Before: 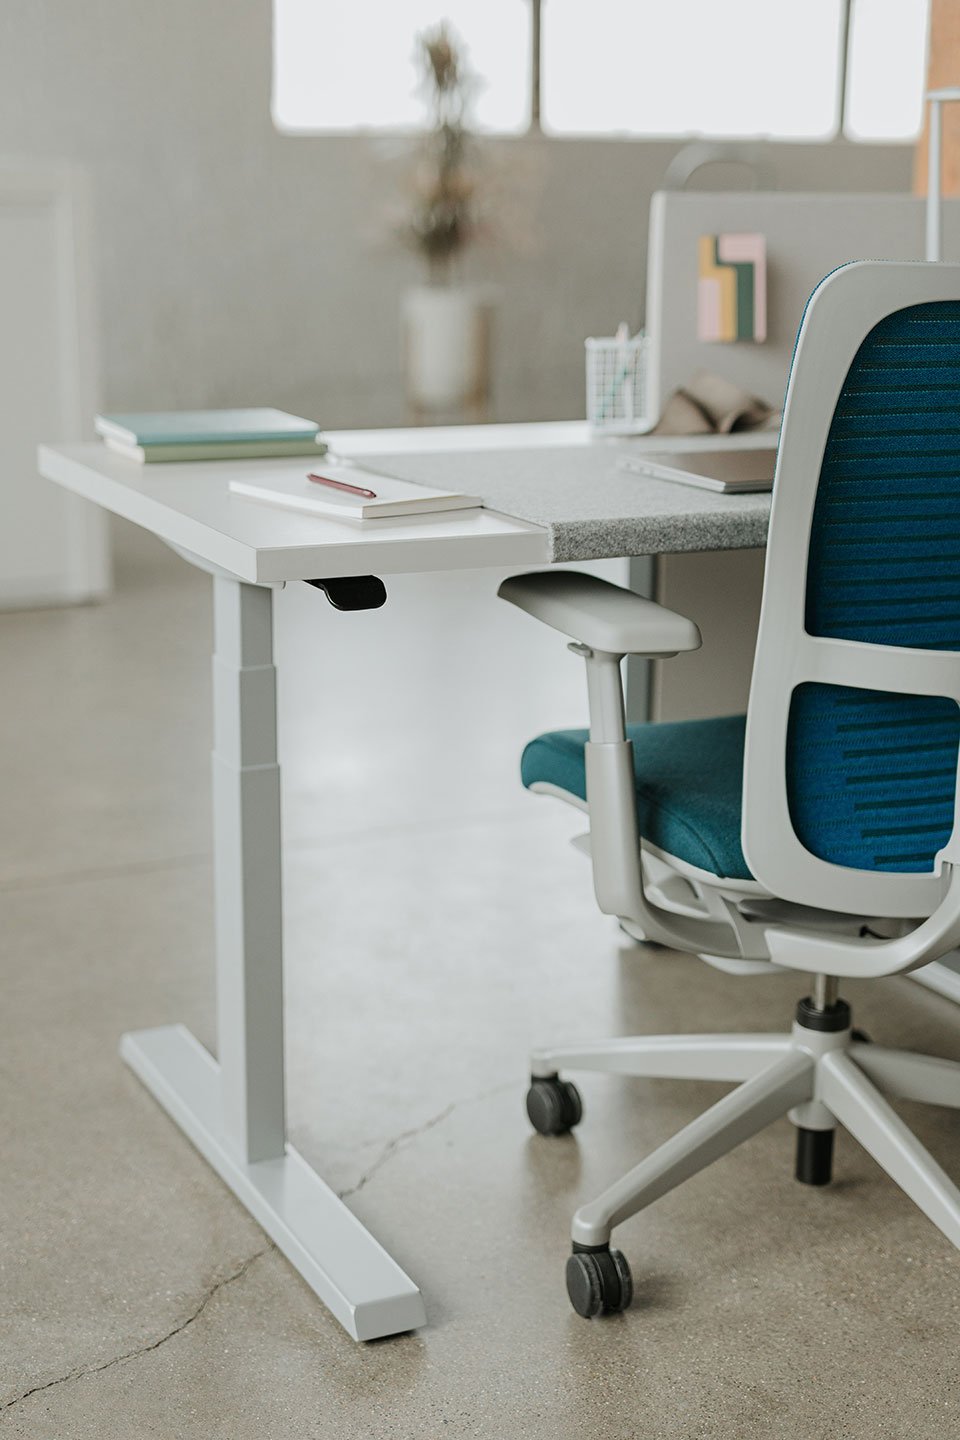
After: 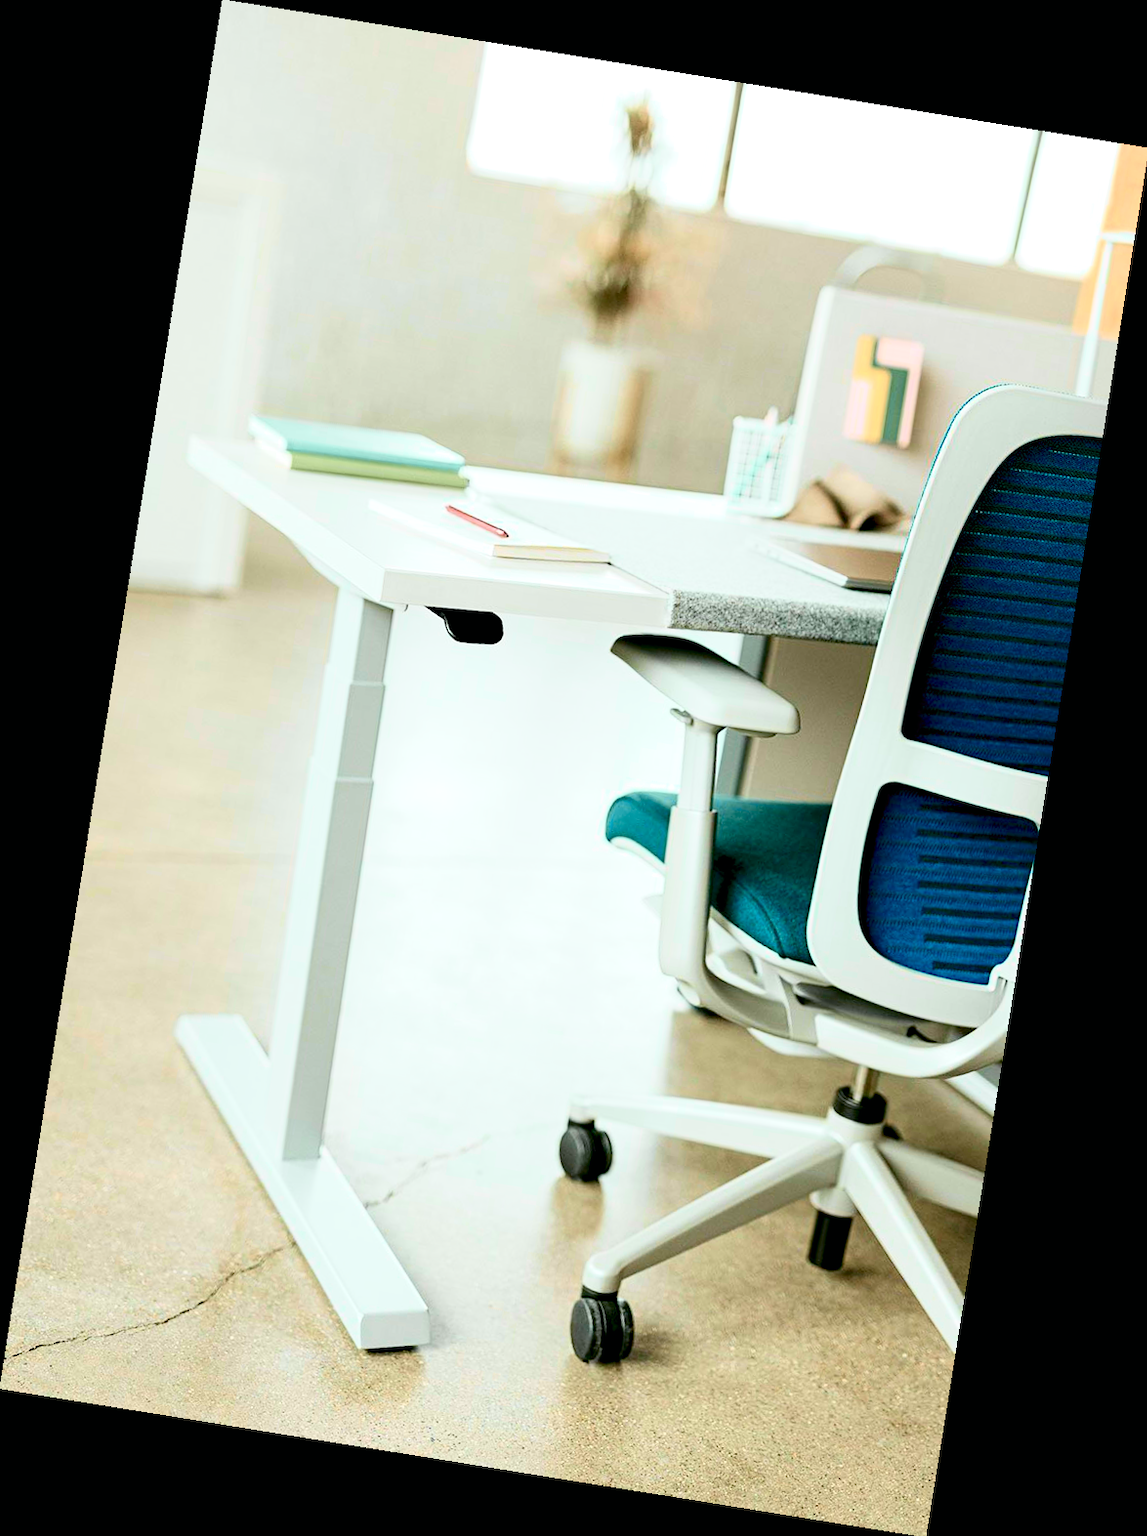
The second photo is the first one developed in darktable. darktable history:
exposure: black level correction 0.012, exposure 0.7 EV, compensate exposure bias true, compensate highlight preservation false
color balance rgb: global vibrance -1%, saturation formula JzAzBz (2021)
rotate and perspective: rotation 9.12°, automatic cropping off
tone curve: curves: ch0 [(0, 0.003) (0.044, 0.032) (0.12, 0.089) (0.19, 0.164) (0.269, 0.269) (0.473, 0.533) (0.595, 0.695) (0.718, 0.823) (0.855, 0.931) (1, 0.982)]; ch1 [(0, 0) (0.243, 0.245) (0.427, 0.387) (0.493, 0.481) (0.501, 0.5) (0.521, 0.528) (0.554, 0.586) (0.607, 0.655) (0.671, 0.735) (0.796, 0.85) (1, 1)]; ch2 [(0, 0) (0.249, 0.216) (0.357, 0.317) (0.448, 0.432) (0.478, 0.492) (0.498, 0.499) (0.517, 0.519) (0.537, 0.57) (0.569, 0.623) (0.61, 0.663) (0.706, 0.75) (0.808, 0.809) (0.991, 0.968)], color space Lab, independent channels, preserve colors none
